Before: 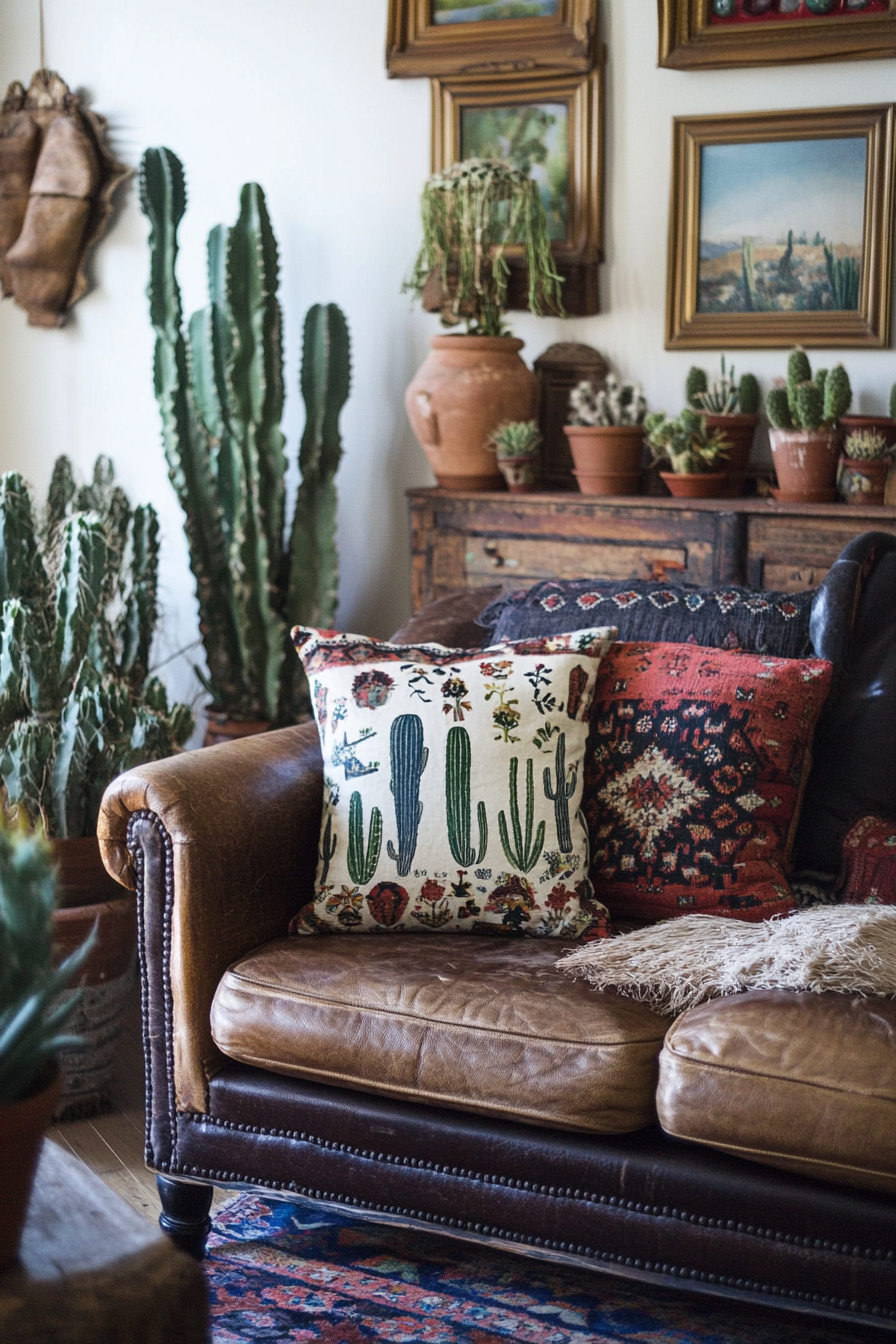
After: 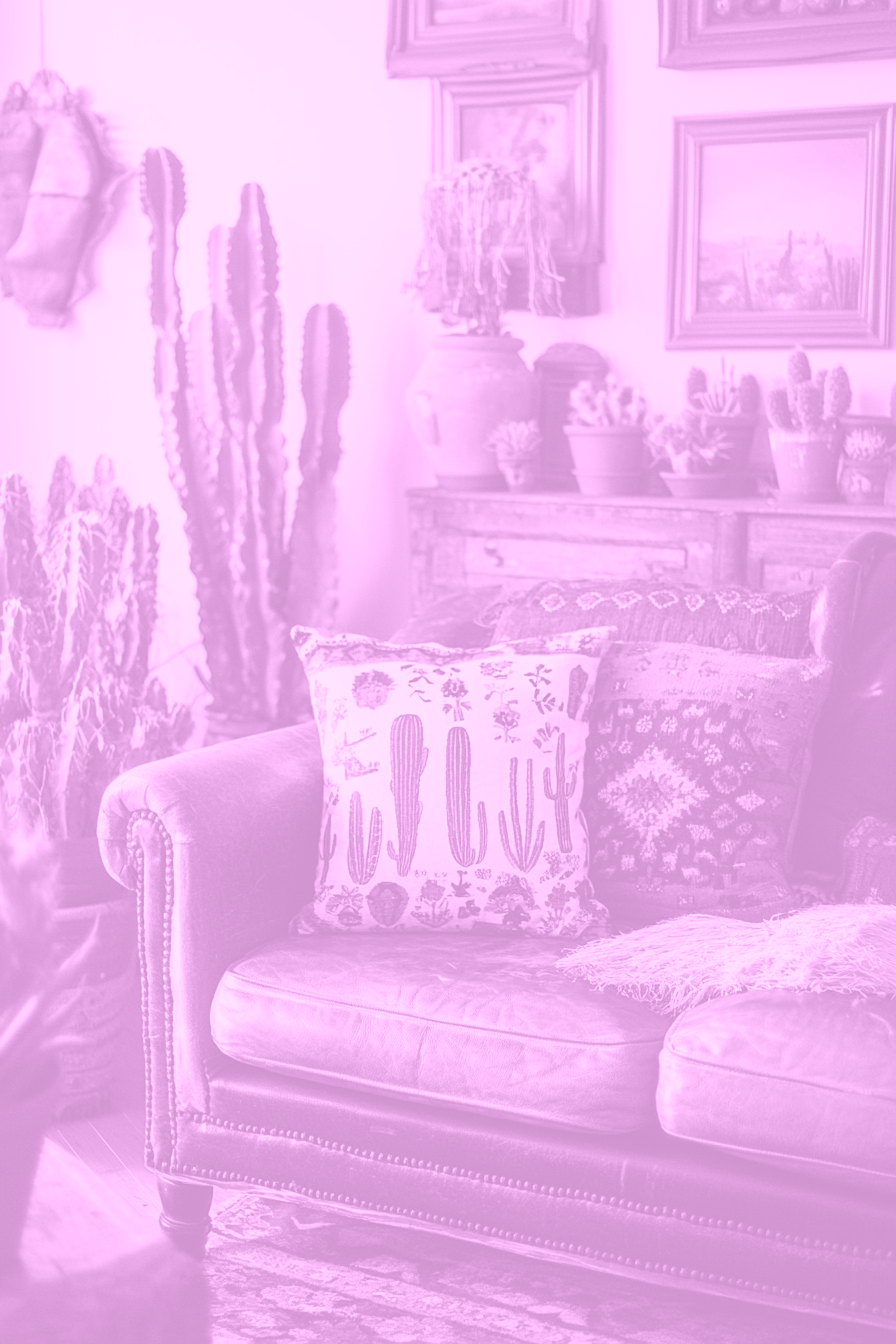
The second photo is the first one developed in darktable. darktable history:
sharpen: amount 0.2
colorize: hue 331.2°, saturation 75%, source mix 30.28%, lightness 70.52%, version 1
